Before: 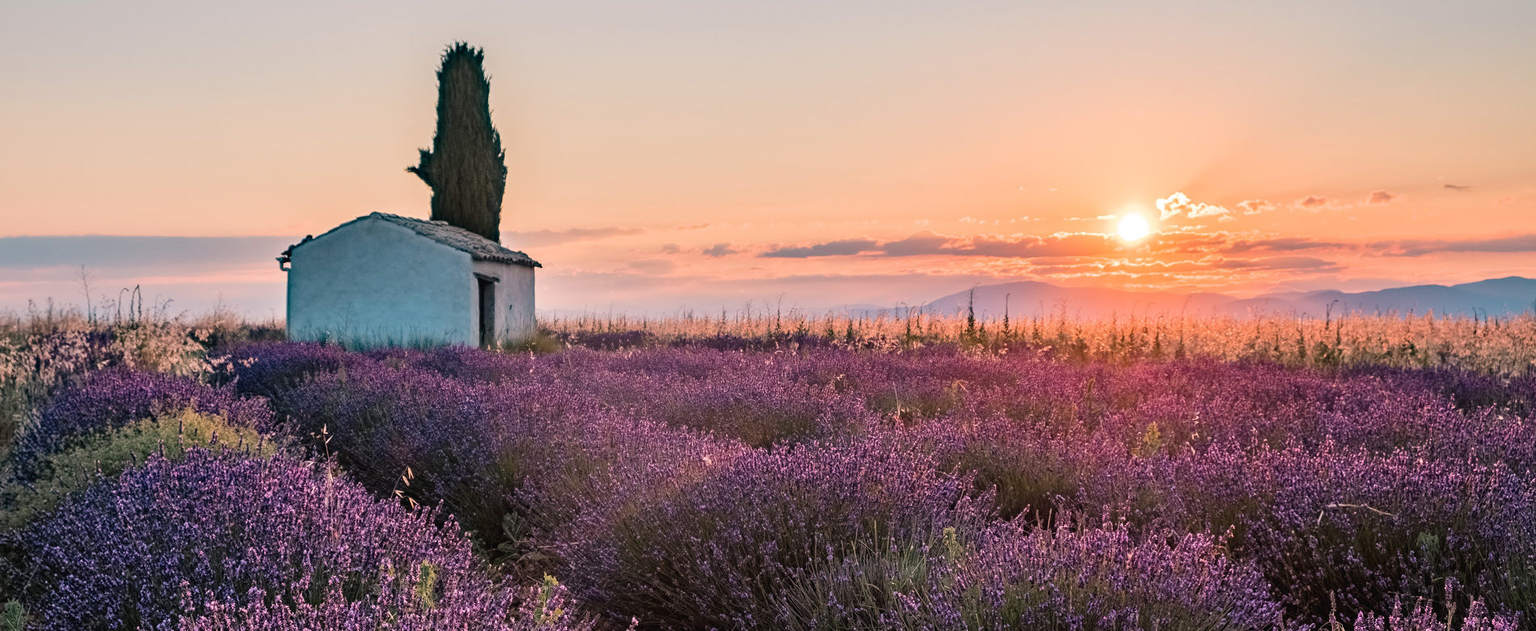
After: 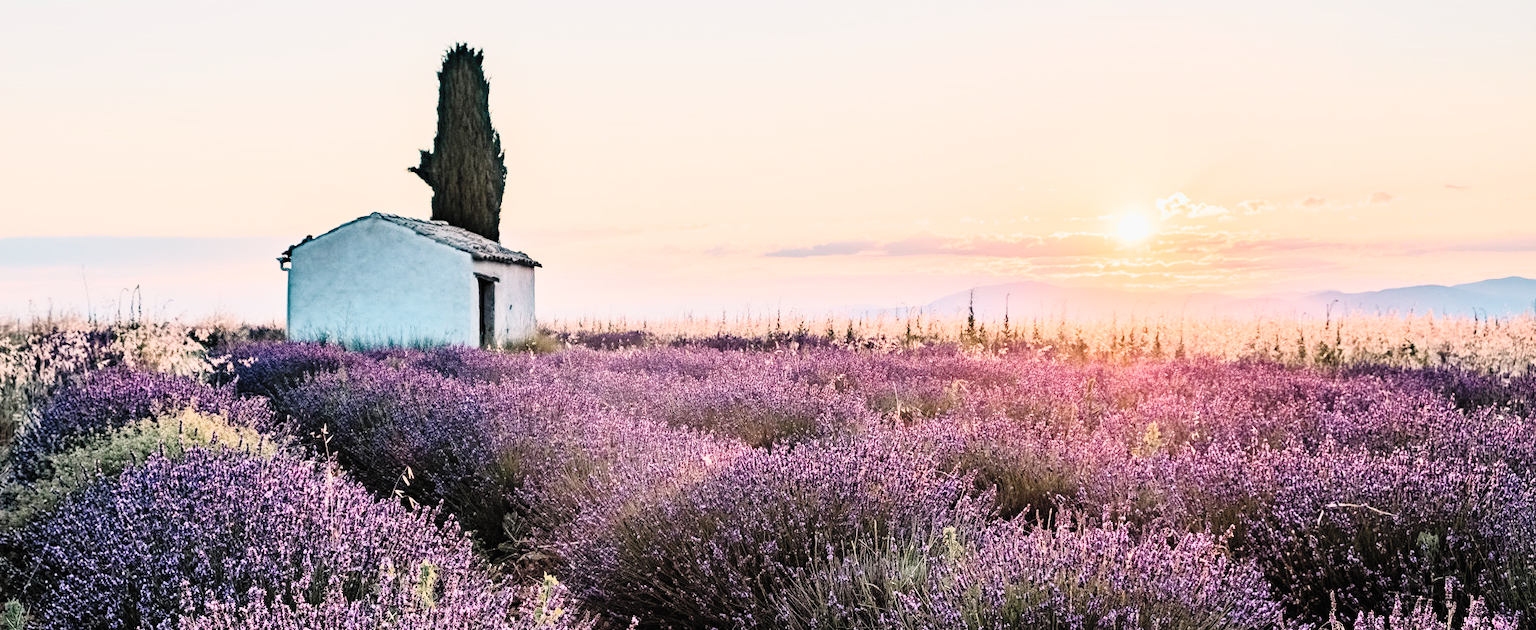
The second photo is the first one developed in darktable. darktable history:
contrast brightness saturation: contrast 0.386, brightness 0.515
tone curve: curves: ch0 [(0, 0) (0.004, 0.001) (0.133, 0.112) (0.325, 0.362) (0.832, 0.893) (1, 1)], preserve colors none
filmic rgb: black relative exposure -7.22 EV, white relative exposure 5.36 EV, hardness 3.02
